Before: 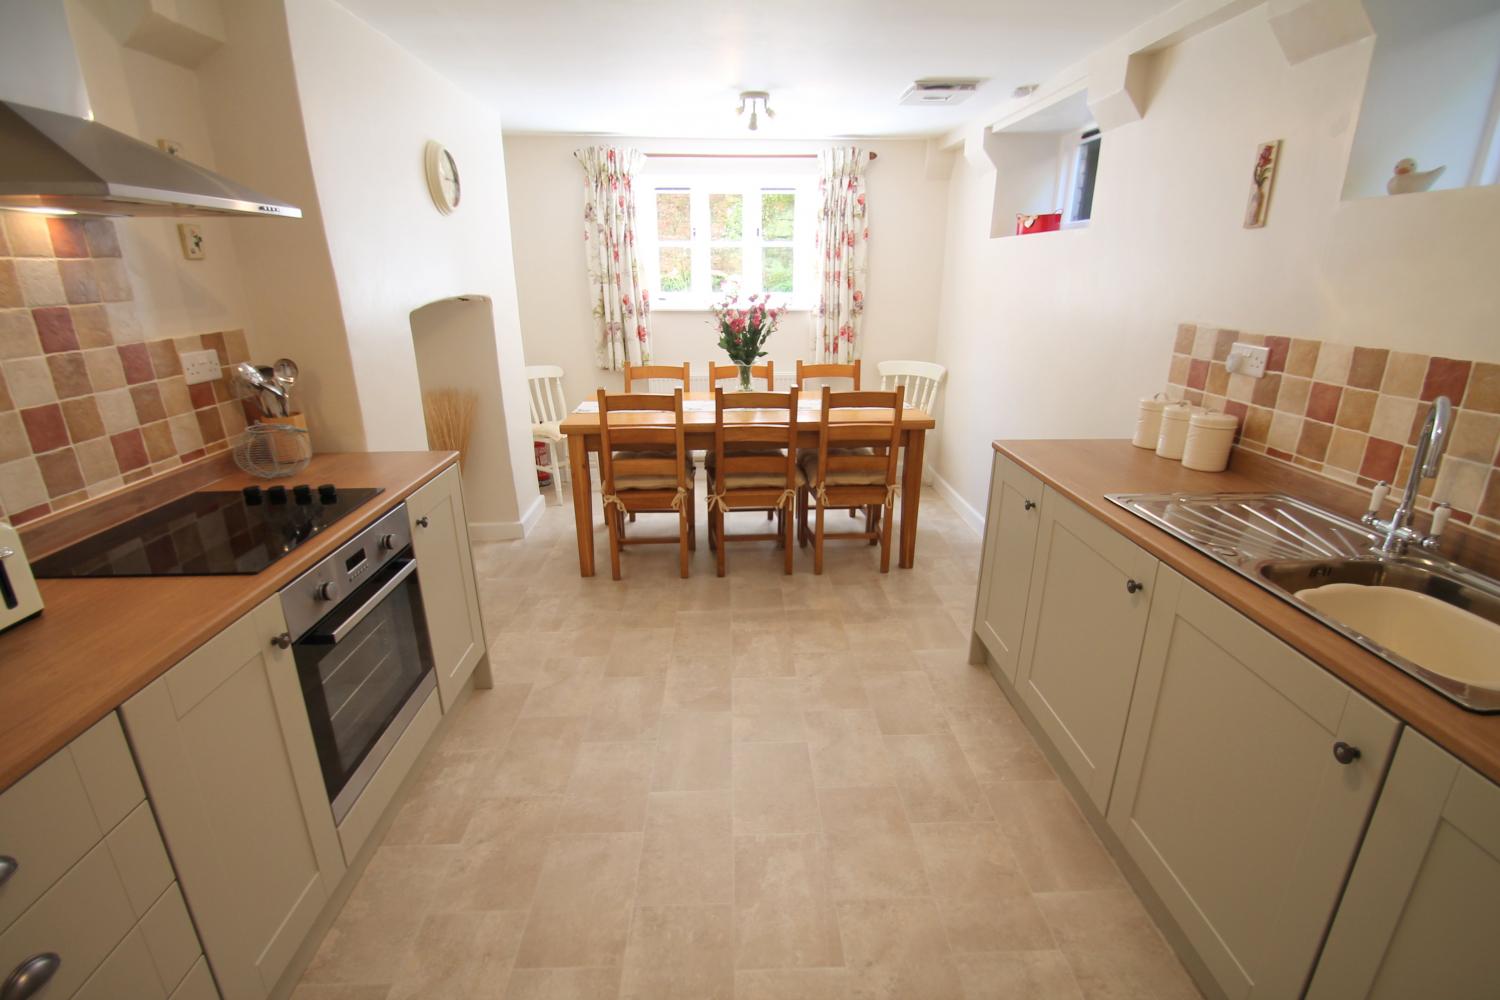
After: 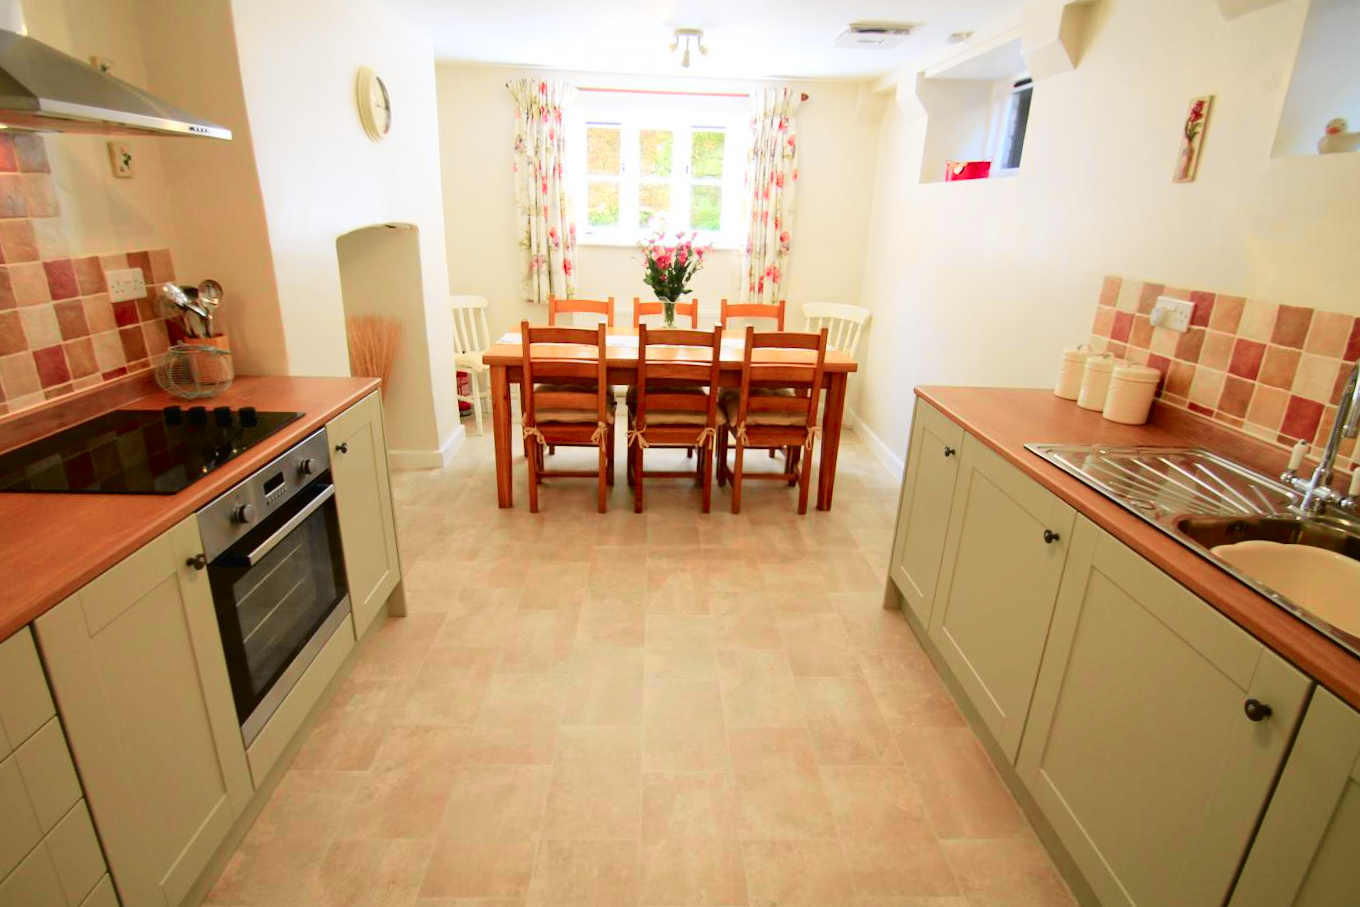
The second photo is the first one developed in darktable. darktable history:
crop and rotate: angle -1.96°, left 3.097%, top 4.154%, right 1.586%, bottom 0.529%
tone curve: curves: ch0 [(0, 0.01) (0.133, 0.057) (0.338, 0.327) (0.494, 0.55) (0.726, 0.807) (1, 1)]; ch1 [(0, 0) (0.346, 0.324) (0.45, 0.431) (0.5, 0.5) (0.522, 0.517) (0.543, 0.578) (1, 1)]; ch2 [(0, 0) (0.44, 0.424) (0.501, 0.499) (0.564, 0.611) (0.622, 0.667) (0.707, 0.746) (1, 1)], color space Lab, independent channels, preserve colors none
